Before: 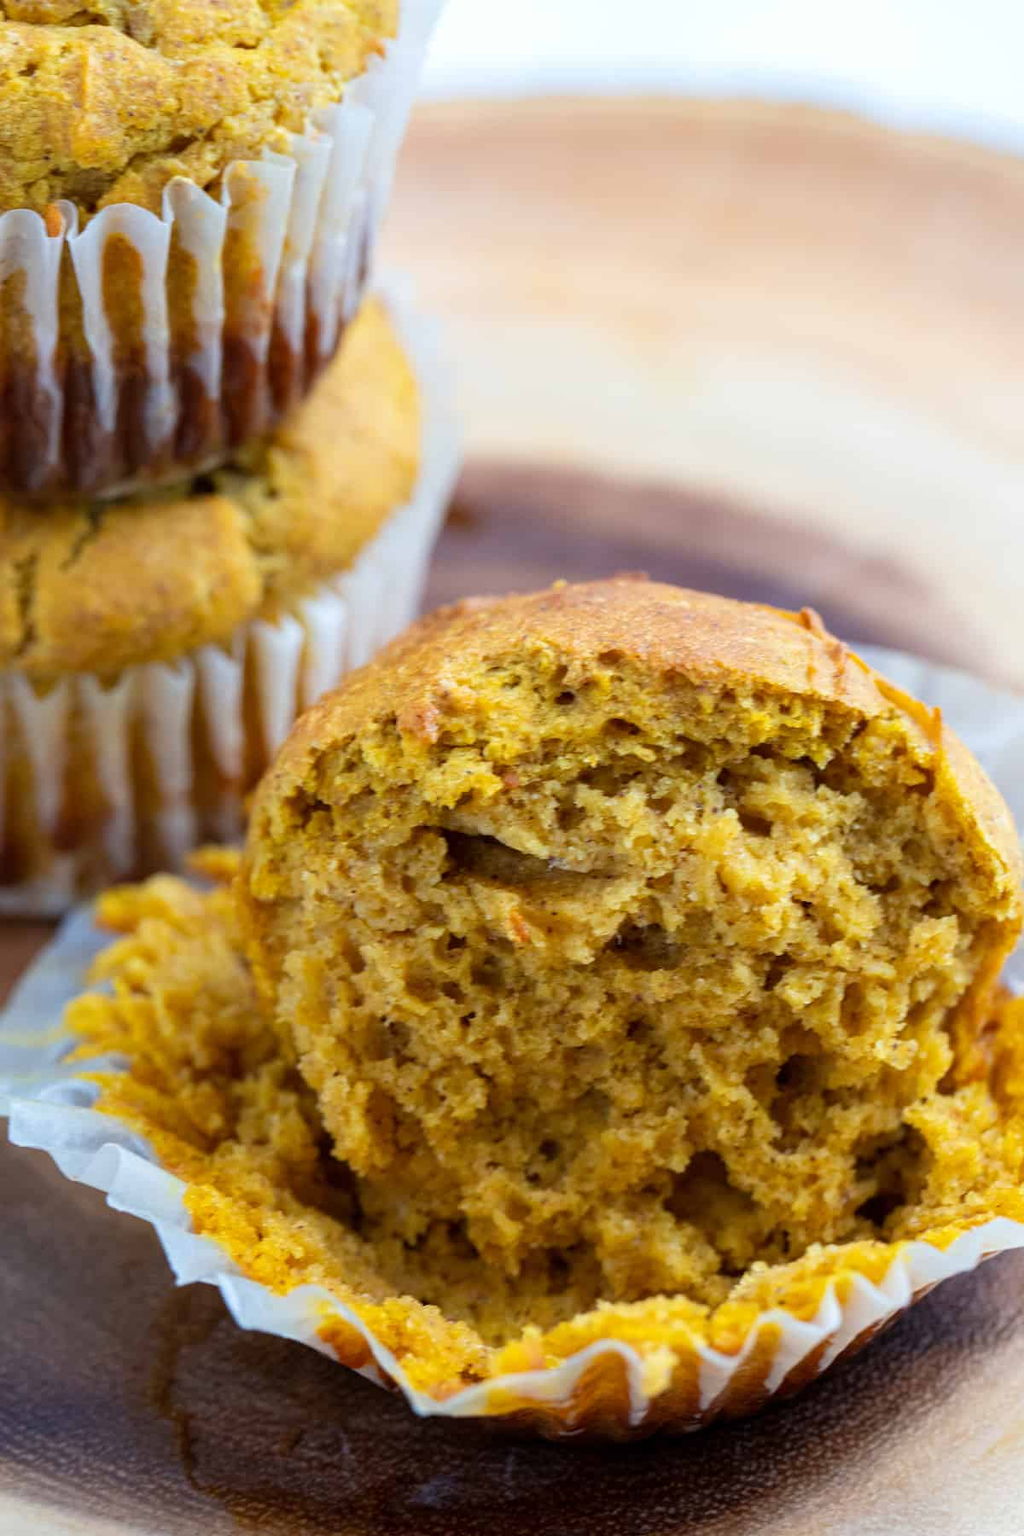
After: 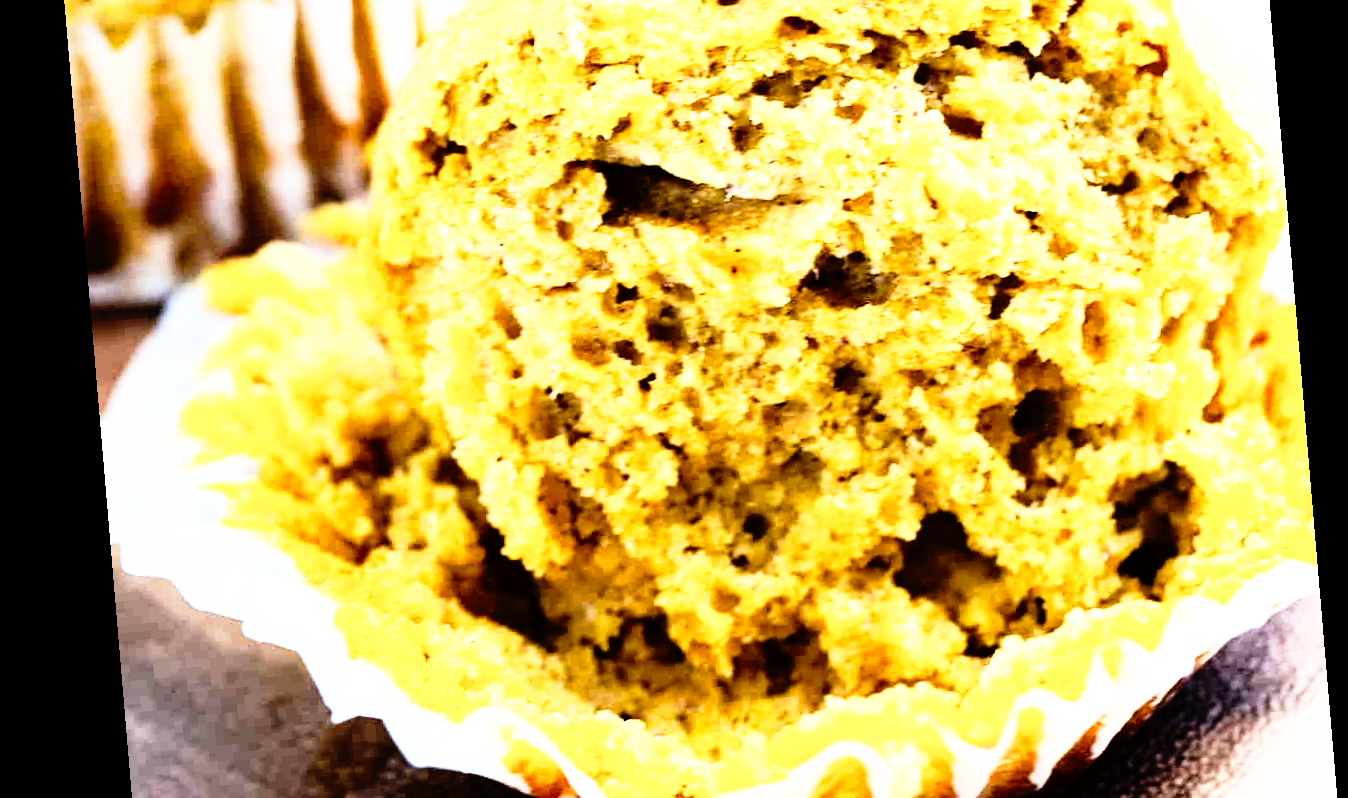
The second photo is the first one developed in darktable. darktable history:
base curve: curves: ch0 [(0, 0) (0.012, 0.01) (0.073, 0.168) (0.31, 0.711) (0.645, 0.957) (1, 1)], preserve colors none
crop: top 45.551%, bottom 12.262%
rotate and perspective: rotation -4.86°, automatic cropping off
rgb curve: curves: ch0 [(0, 0) (0.21, 0.15) (0.24, 0.21) (0.5, 0.75) (0.75, 0.96) (0.89, 0.99) (1, 1)]; ch1 [(0, 0.02) (0.21, 0.13) (0.25, 0.2) (0.5, 0.67) (0.75, 0.9) (0.89, 0.97) (1, 1)]; ch2 [(0, 0.02) (0.21, 0.13) (0.25, 0.2) (0.5, 0.67) (0.75, 0.9) (0.89, 0.97) (1, 1)], compensate middle gray true
